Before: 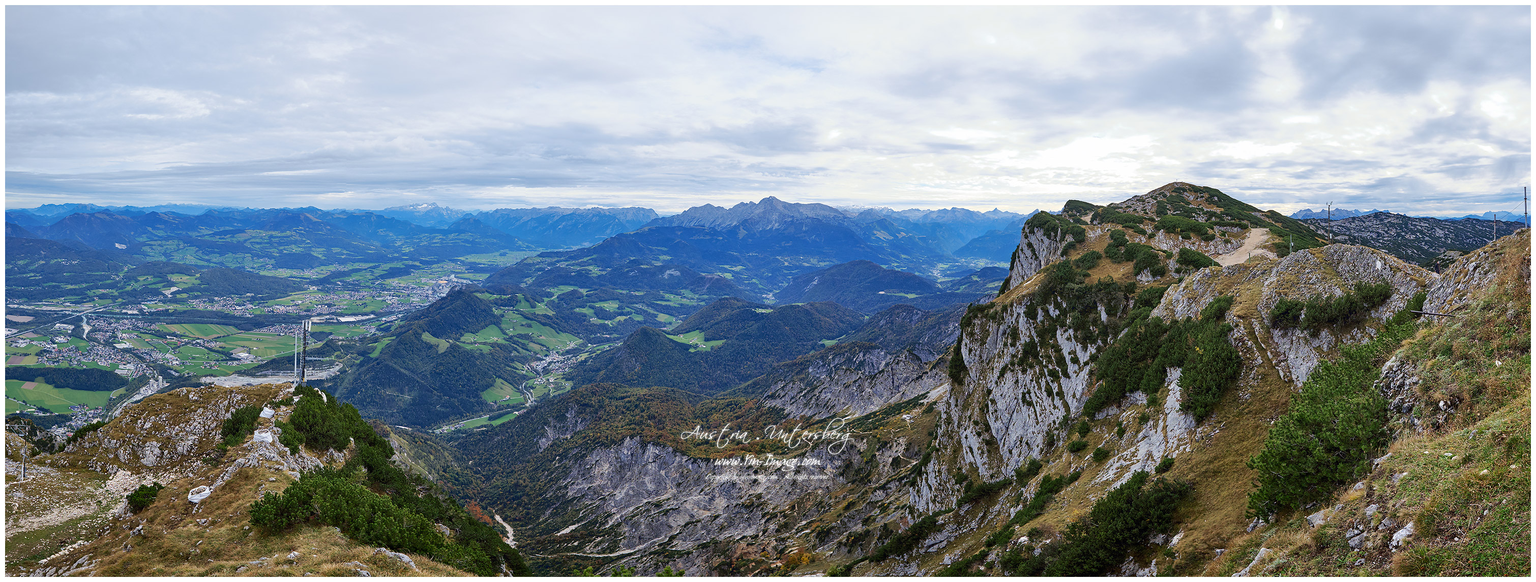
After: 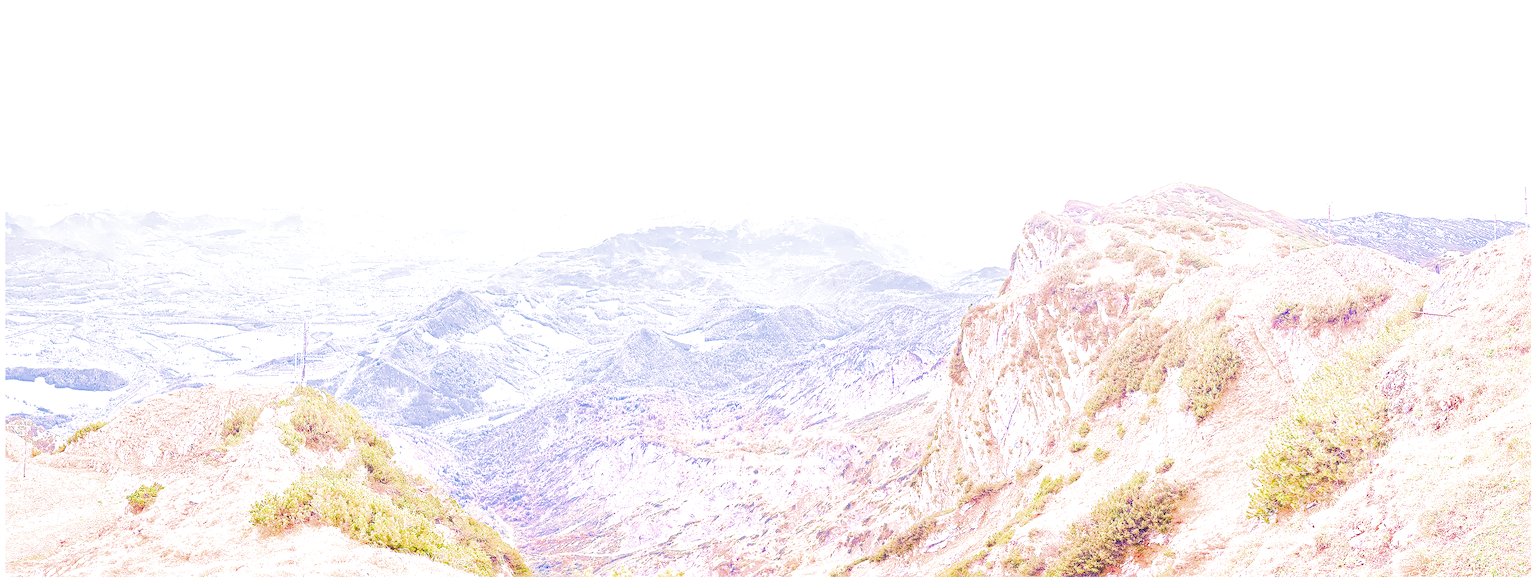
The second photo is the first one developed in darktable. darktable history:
filmic rgb "scene-referred default": black relative exposure -7.65 EV, white relative exposure 4.56 EV, hardness 3.61
local contrast: on, module defaults
lens correction: scale 1.01, crop 1, focal 85, aperture 3.2, distance 4.38, camera "Canon EOS RP", lens "Canon RF 85mm F2 MACRO IS STM"
haze removal: compatibility mode true, adaptive false
denoise (profiled): preserve shadows 1.18, scattering 0.064, a [-1, 0, 0], b [0, 0, 0], compensate highlight preservation false
raw denoise: x [[0, 0.25, 0.5, 0.75, 1] ×4]
shadows and highlights: shadows 25, highlights -25
raw chromatic aberrations: on, module defaults
hot pixels: on, module defaults
tone equalizer "contrast tone curve: soft": -8 EV -0.417 EV, -7 EV -0.389 EV, -6 EV -0.333 EV, -5 EV -0.222 EV, -3 EV 0.222 EV, -2 EV 0.333 EV, -1 EV 0.389 EV, +0 EV 0.417 EV, edges refinement/feathering 500, mask exposure compensation -1.57 EV, preserve details no
exposure: black level correction 0.001, exposure 2.607 EV, compensate exposure bias true, compensate highlight preservation false
highlight reconstruction: clipping threshold 1.25, iterations 1, diameter of reconstruction 64 px
white balance: red 1.899, blue 1.492
color balance rgb: perceptual saturation grading › global saturation 36%, perceptual brilliance grading › global brilliance 10%, global vibrance 20%
